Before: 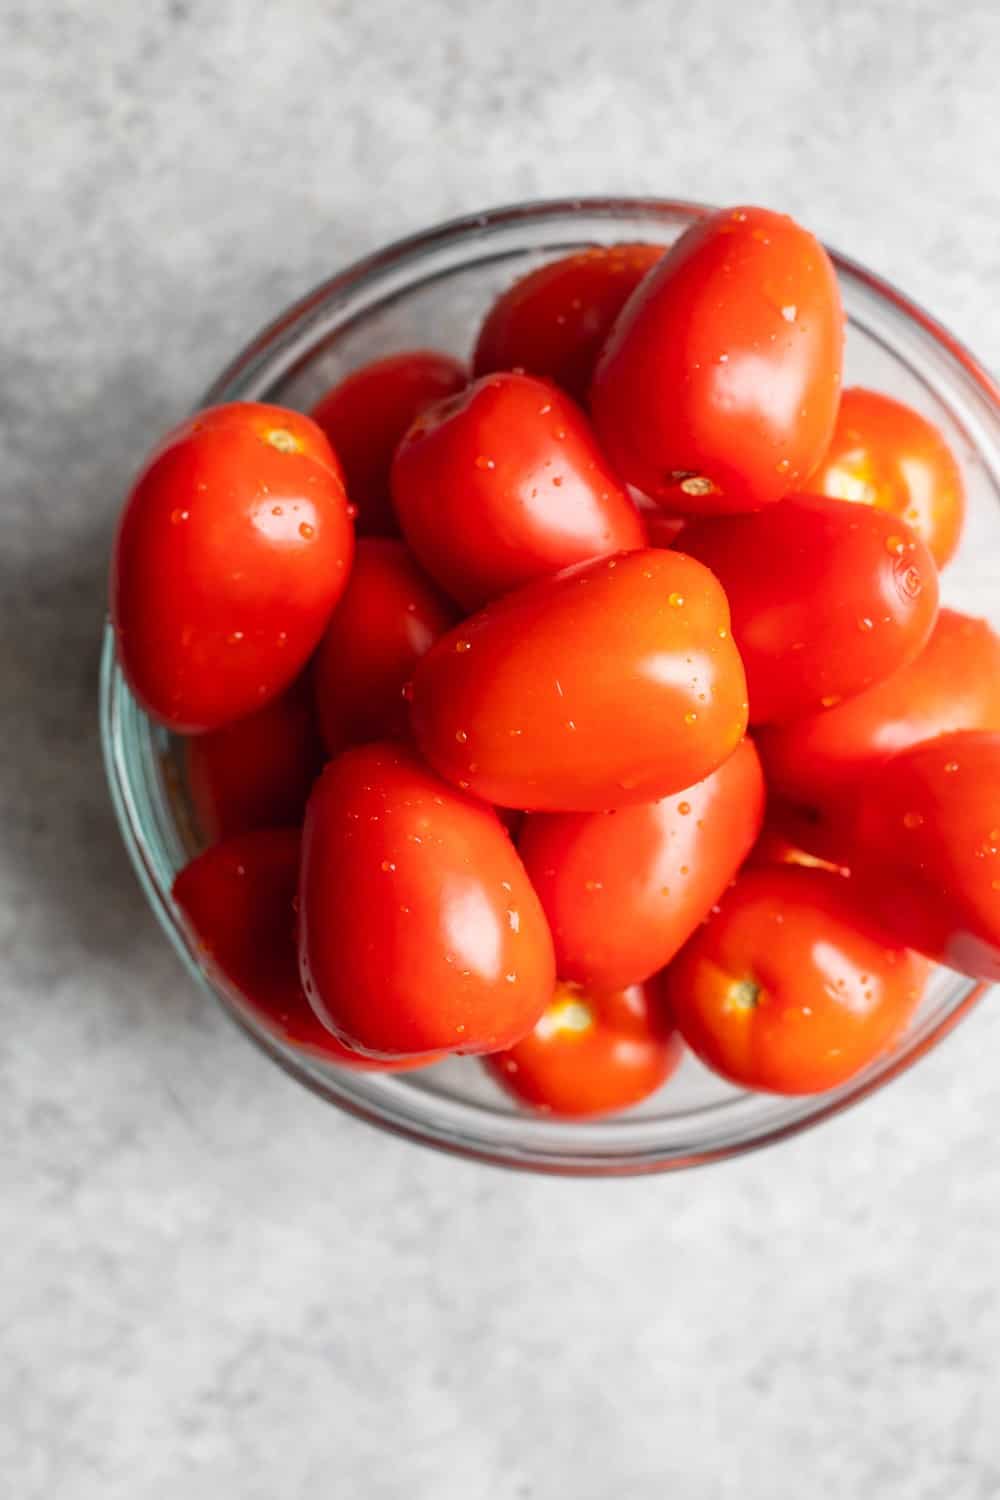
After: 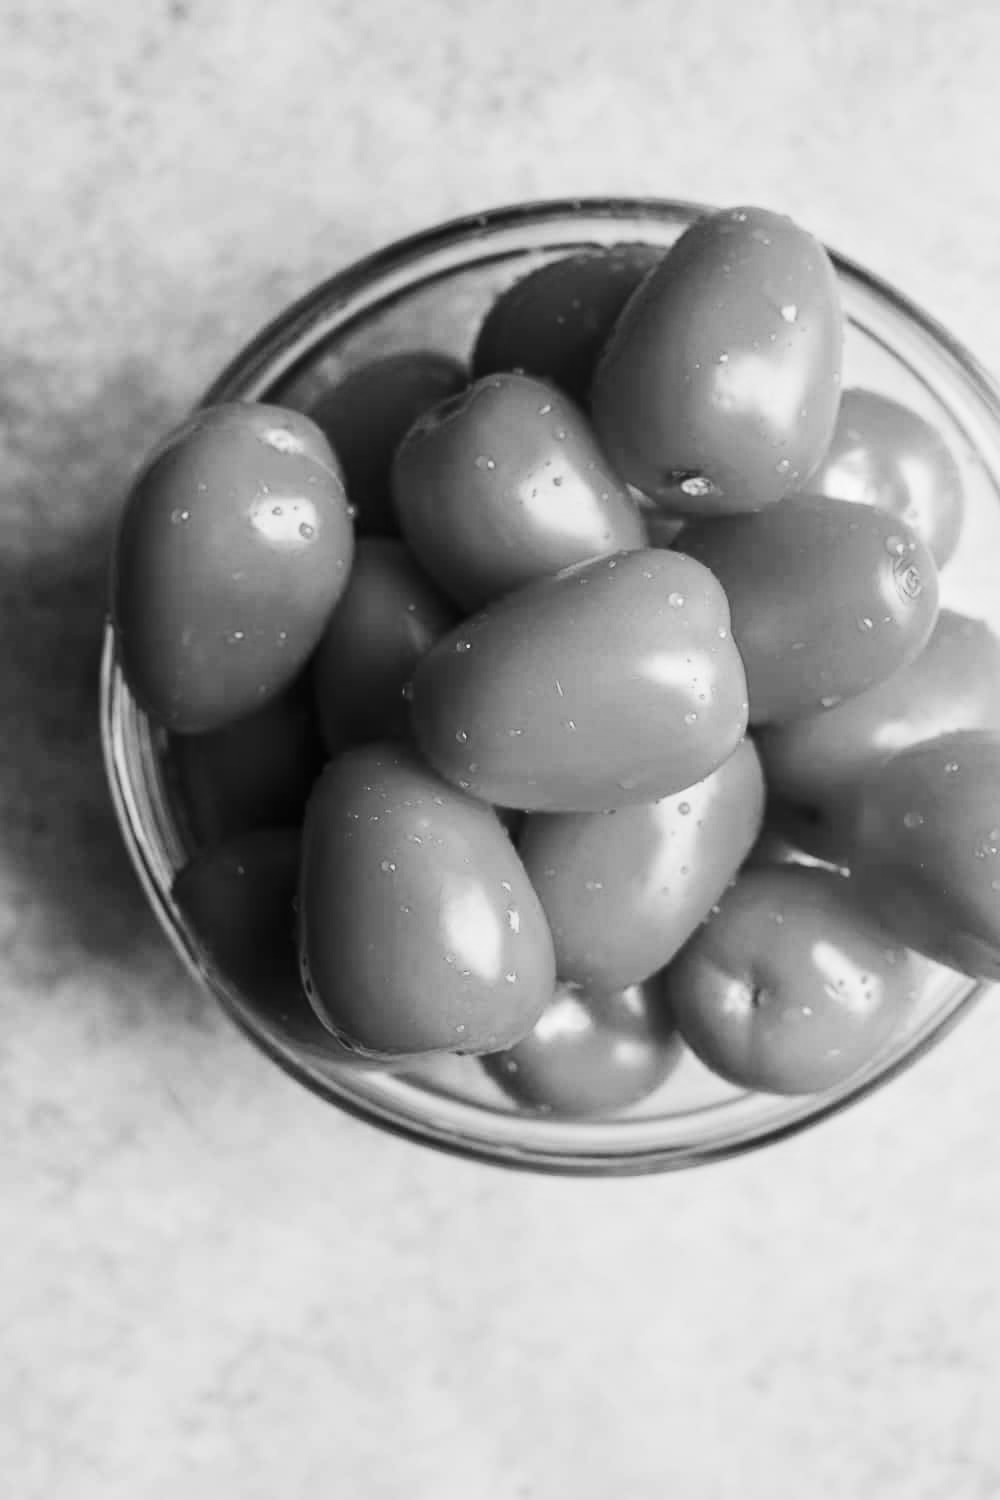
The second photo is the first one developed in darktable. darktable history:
monochrome: a 73.58, b 64.21
contrast brightness saturation: contrast 0.28
